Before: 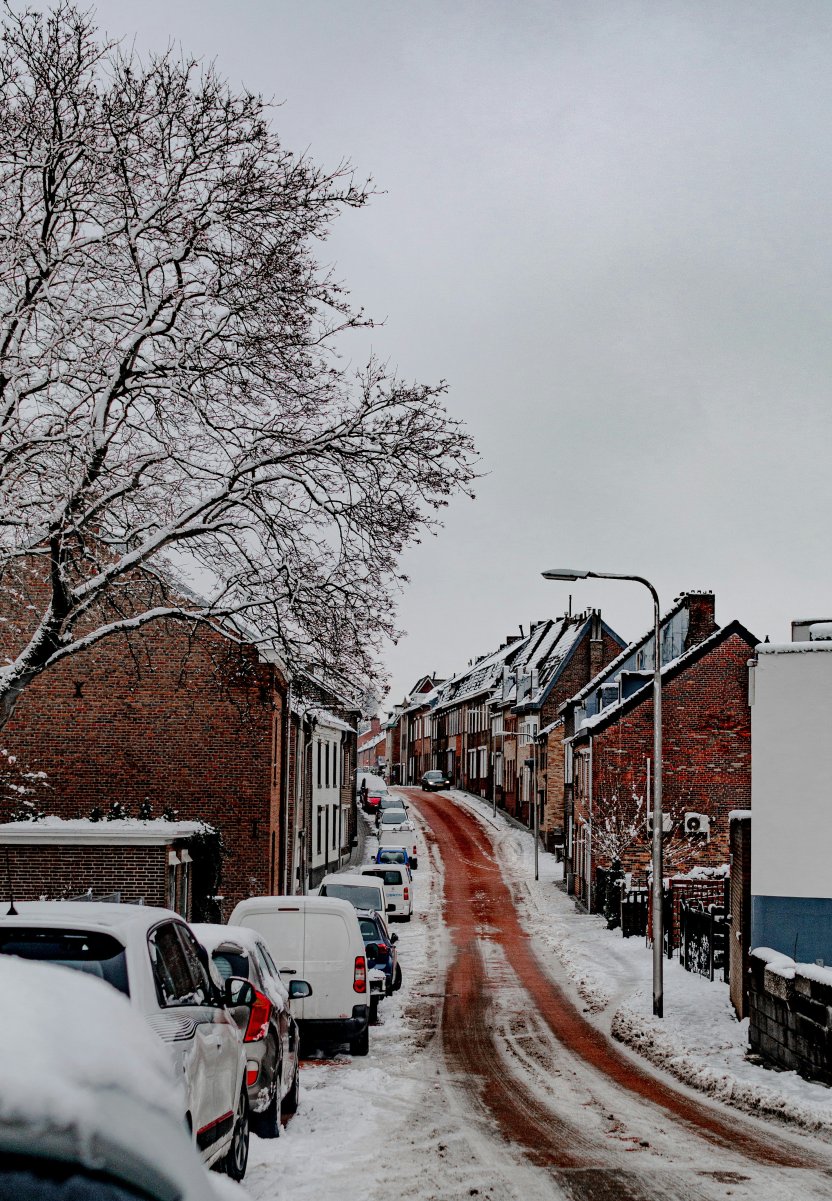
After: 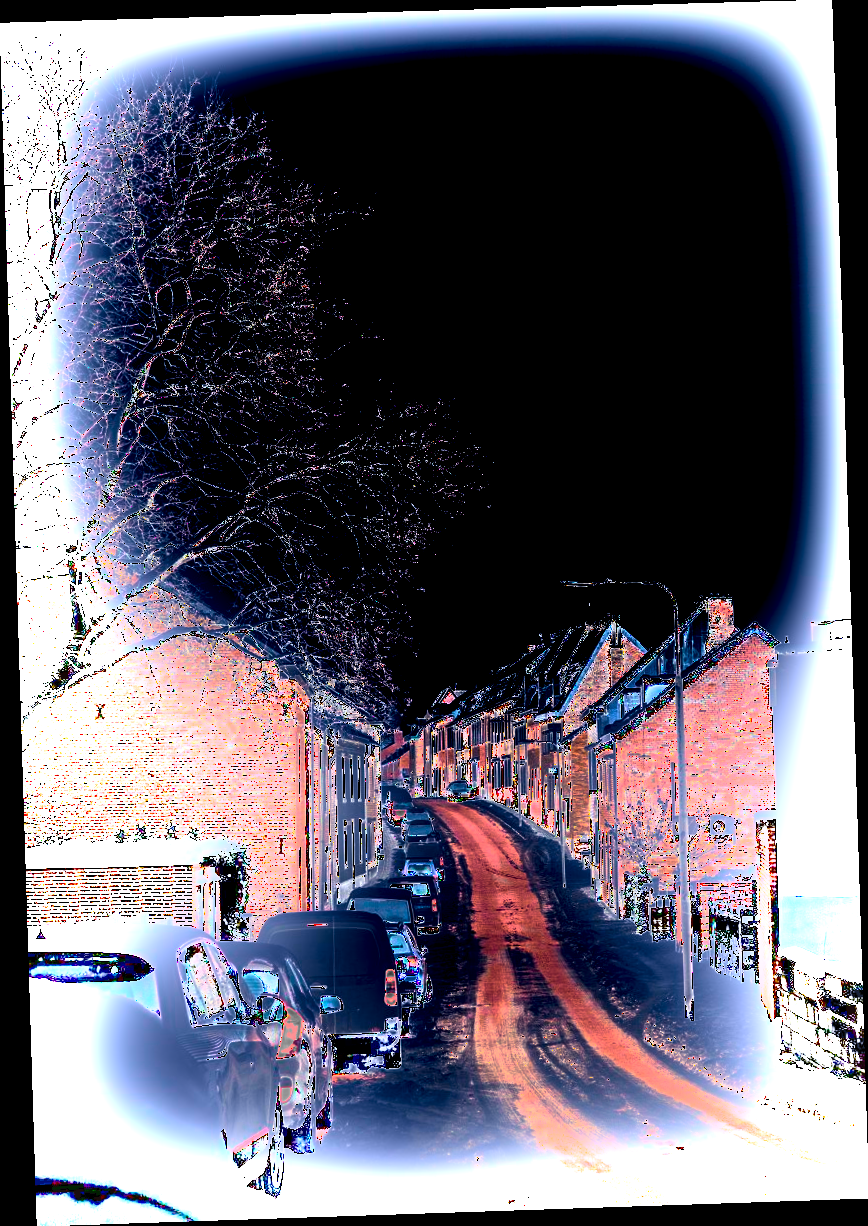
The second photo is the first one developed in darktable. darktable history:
shadows and highlights: shadows 37.27, highlights -28.18, soften with gaussian
exposure: exposure 8 EV, compensate highlight preservation false
tone equalizer: -8 EV -0.75 EV, -7 EV -0.7 EV, -6 EV -0.6 EV, -5 EV -0.4 EV, -3 EV 0.4 EV, -2 EV 0.6 EV, -1 EV 0.7 EV, +0 EV 0.75 EV, edges refinement/feathering 500, mask exposure compensation -1.57 EV, preserve details no
rotate and perspective: rotation -1.77°, lens shift (horizontal) 0.004, automatic cropping off
tone curve: curves: ch0 [(0, 0) (0.003, 0.075) (0.011, 0.079) (0.025, 0.079) (0.044, 0.082) (0.069, 0.085) (0.1, 0.089) (0.136, 0.096) (0.177, 0.105) (0.224, 0.14) (0.277, 0.202) (0.335, 0.304) (0.399, 0.417) (0.468, 0.521) (0.543, 0.636) (0.623, 0.726) (0.709, 0.801) (0.801, 0.878) (0.898, 0.927) (1, 1)], preserve colors none
color calibration: illuminant as shot in camera, x 0.377, y 0.392, temperature 4169.3 K, saturation algorithm version 1 (2020)
